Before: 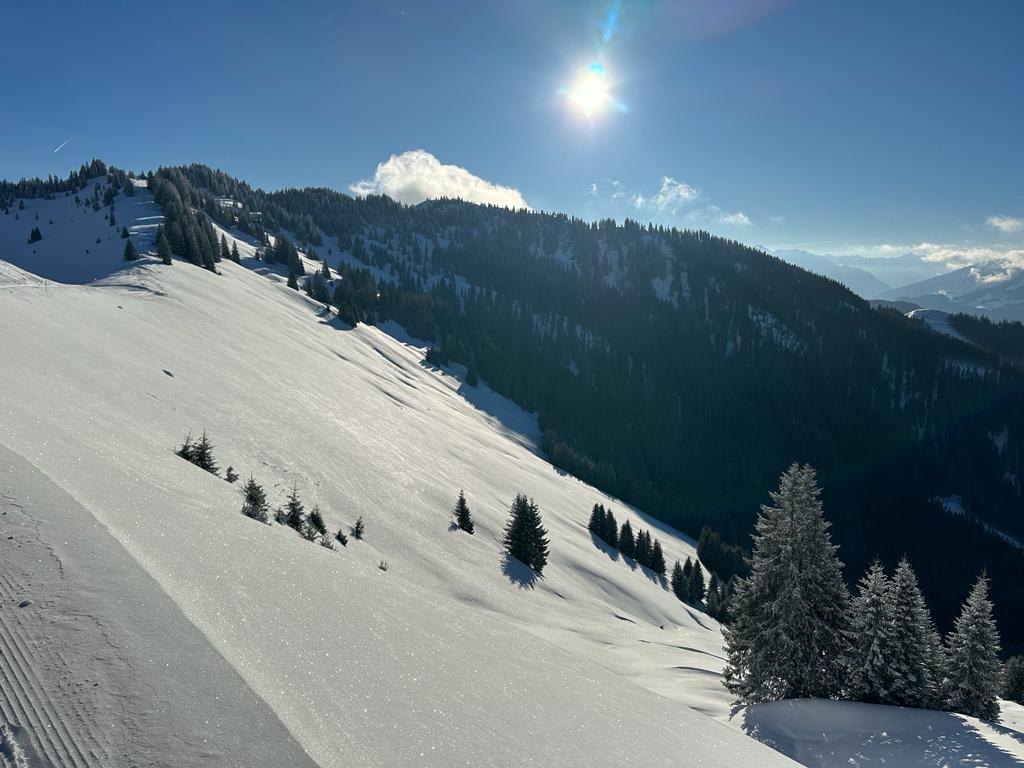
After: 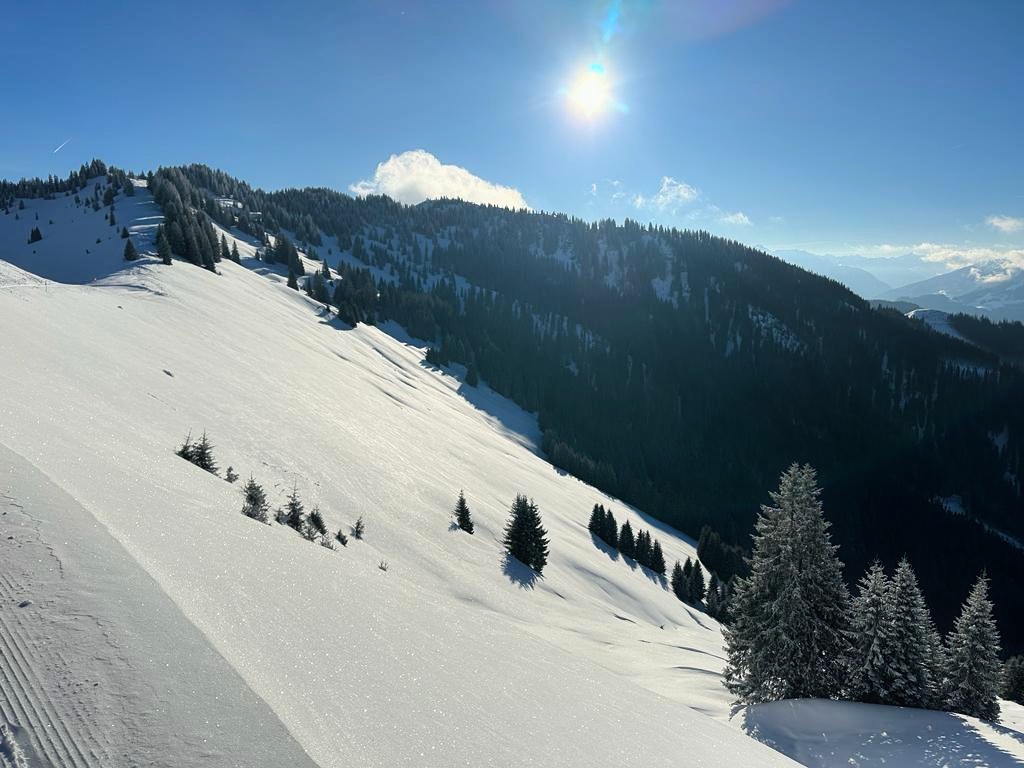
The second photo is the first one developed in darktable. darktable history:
tone curve: curves: ch0 [(0, 0) (0.004, 0.001) (0.133, 0.112) (0.325, 0.362) (0.832, 0.893) (1, 1)], color space Lab, linked channels, preserve colors none
contrast equalizer: y [[0.5, 0.486, 0.447, 0.446, 0.489, 0.5], [0.5 ×6], [0.5 ×6], [0 ×6], [0 ×6]]
